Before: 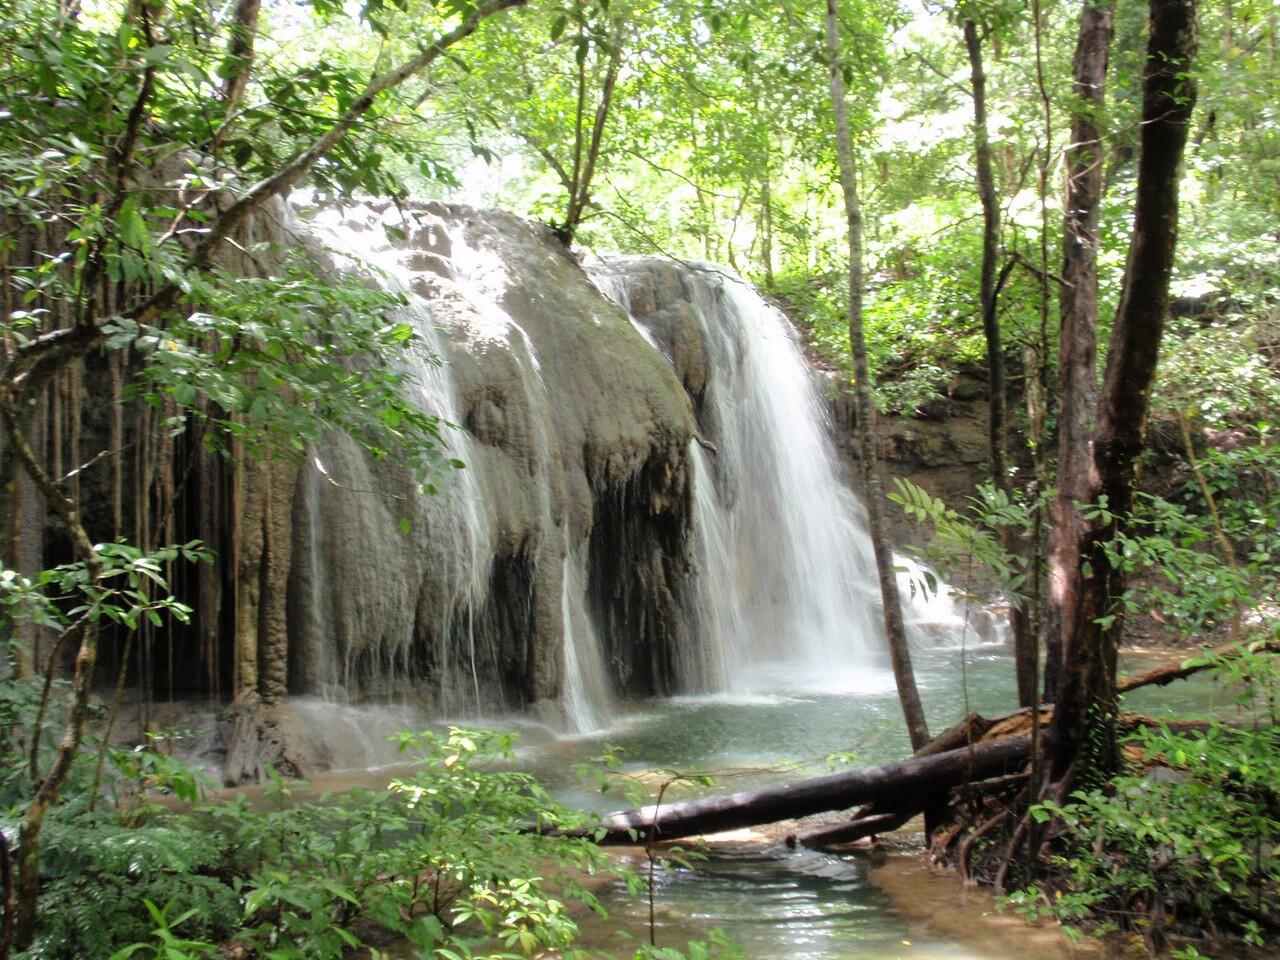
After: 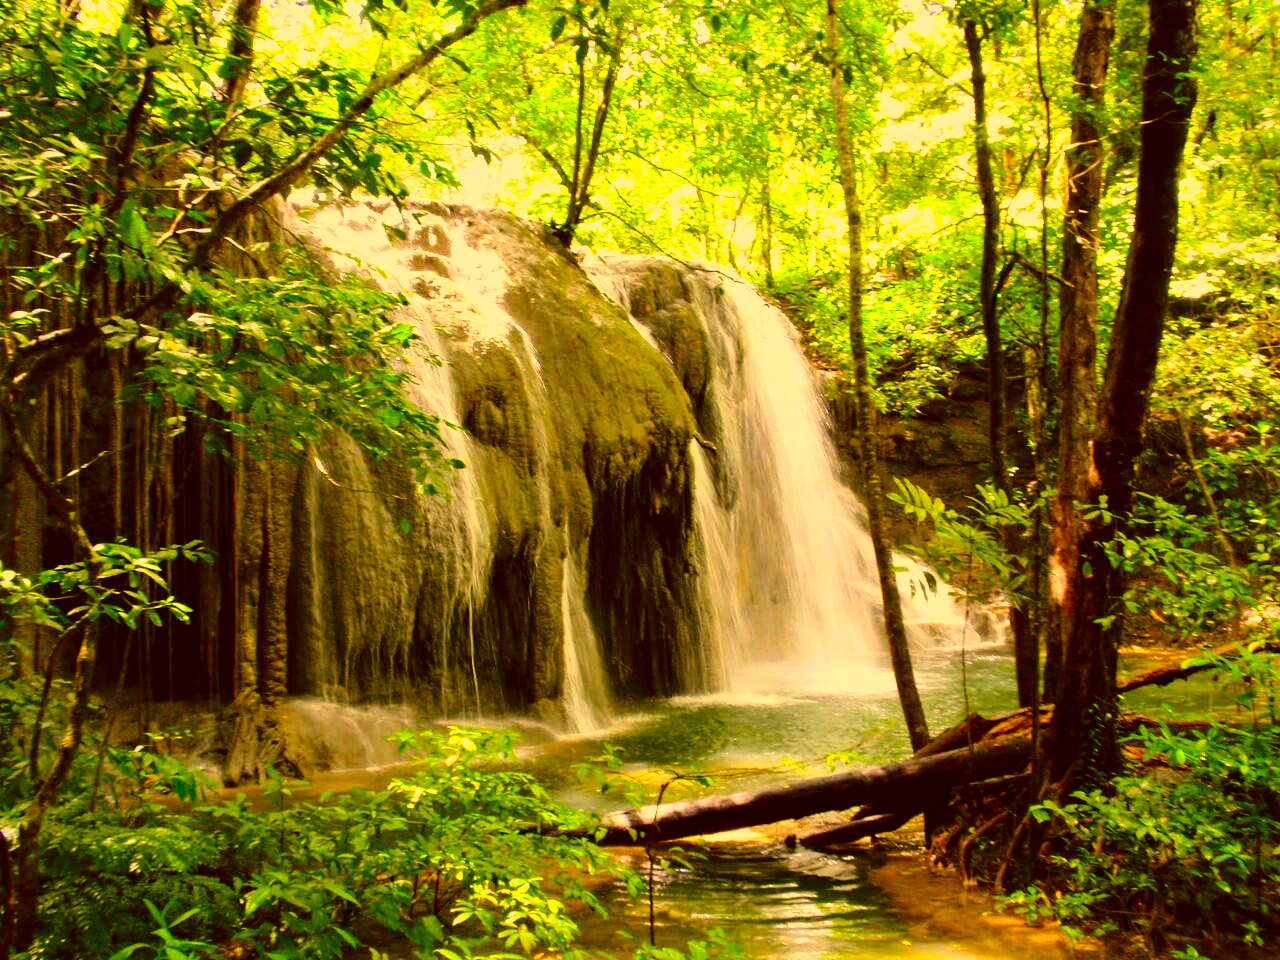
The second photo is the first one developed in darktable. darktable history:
color correction: highlights a* 10.4, highlights b* 30.27, shadows a* 2.9, shadows b* 16.83, saturation 1.73
haze removal: compatibility mode true
tone equalizer: edges refinement/feathering 500, mask exposure compensation -1.57 EV, preserve details no
contrast brightness saturation: contrast 0.273
